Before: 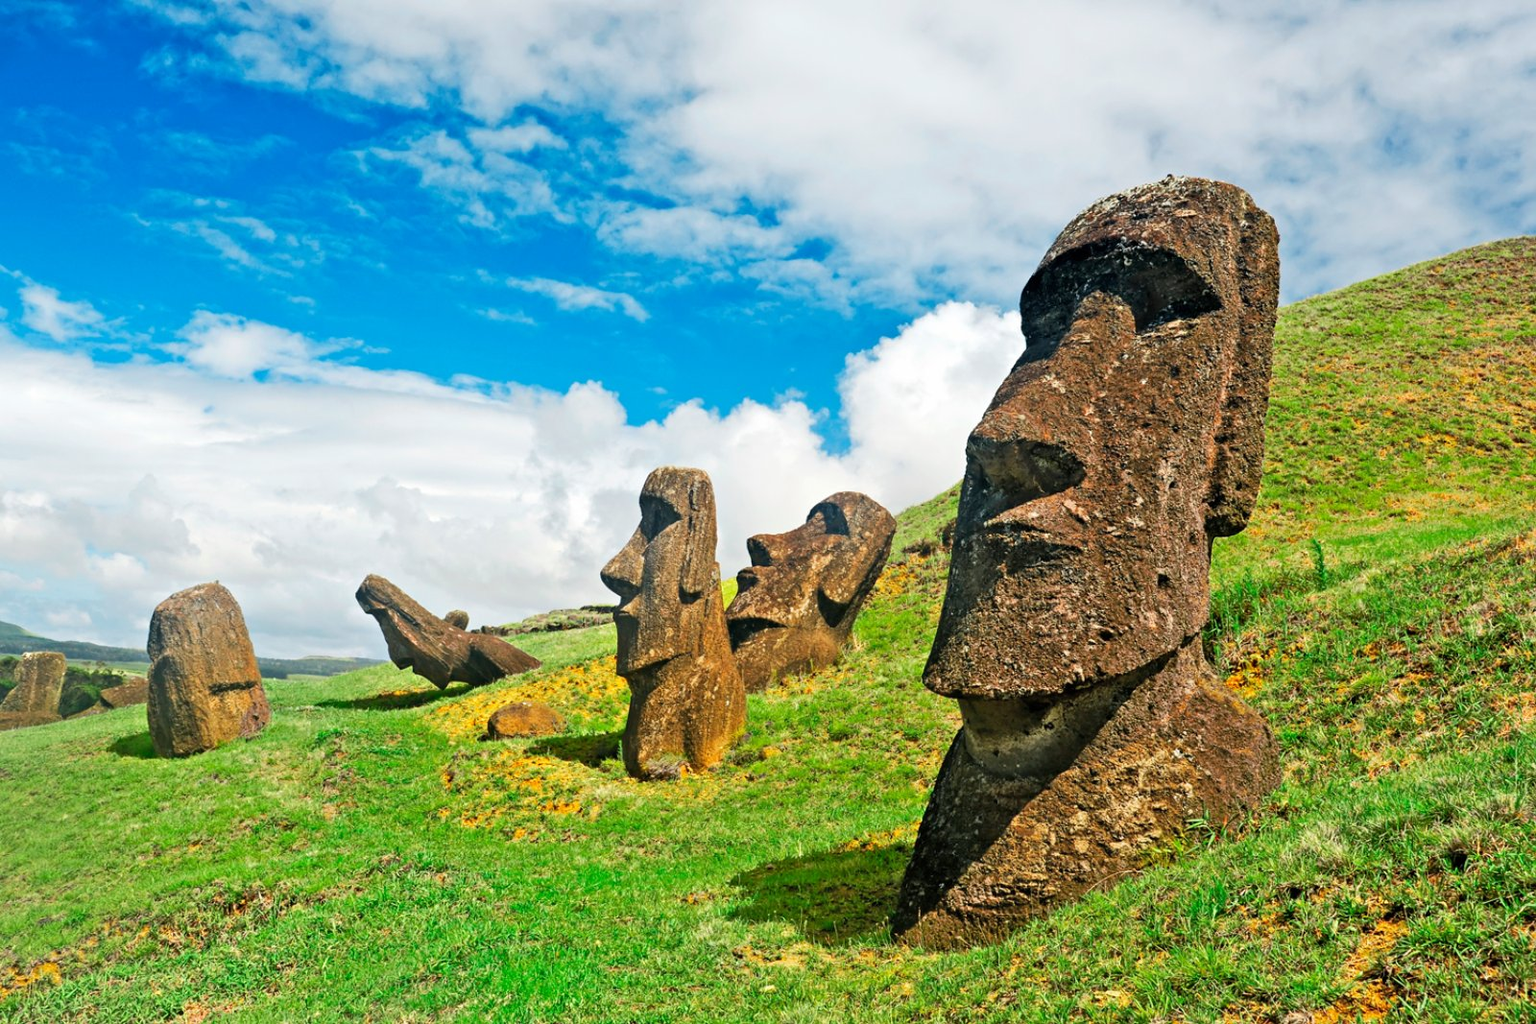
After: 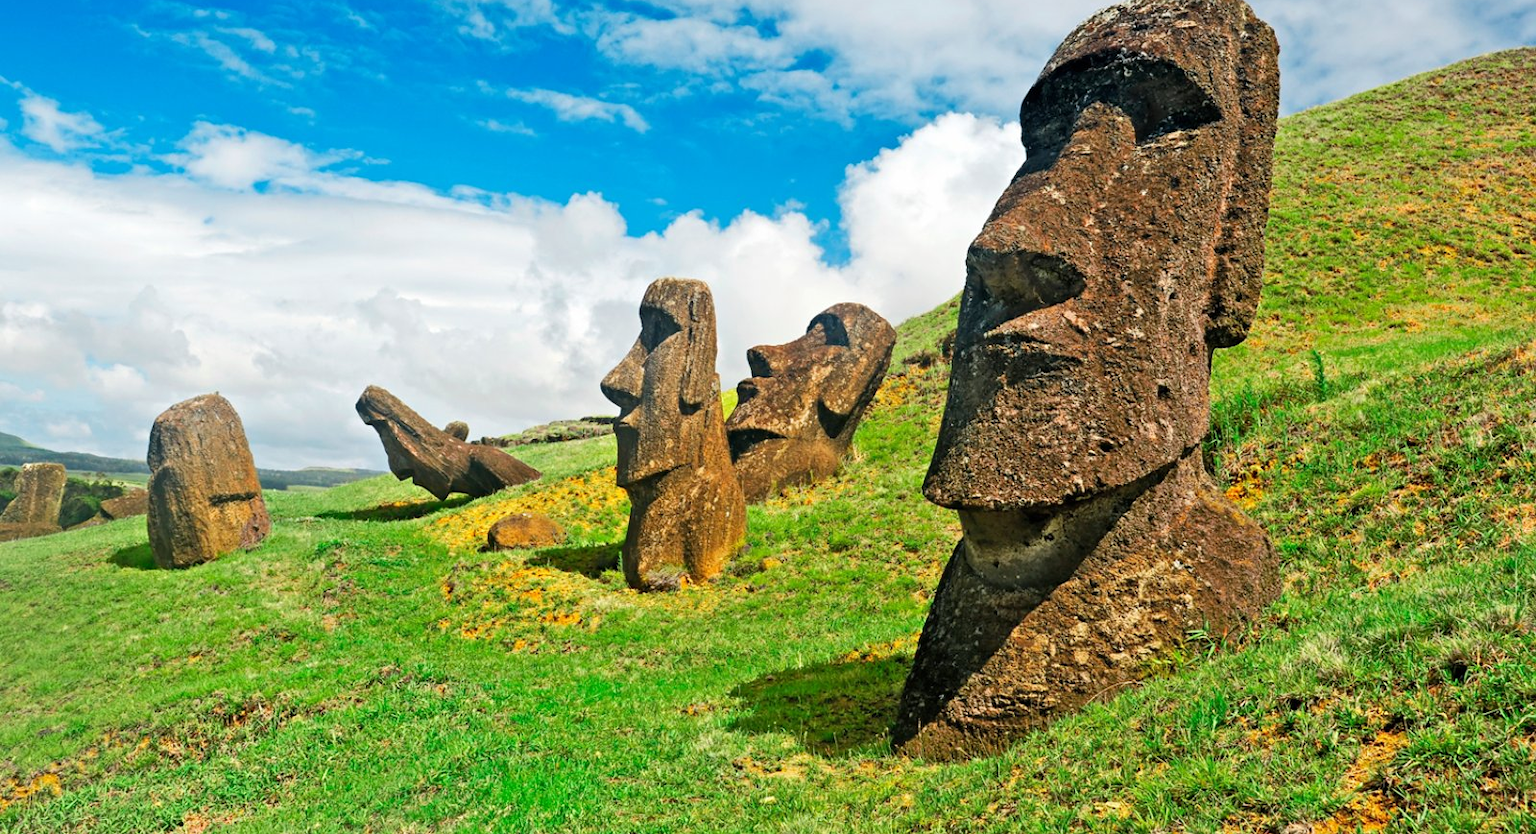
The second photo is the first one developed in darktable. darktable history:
crop and rotate: top 18.507%
white balance: emerald 1
